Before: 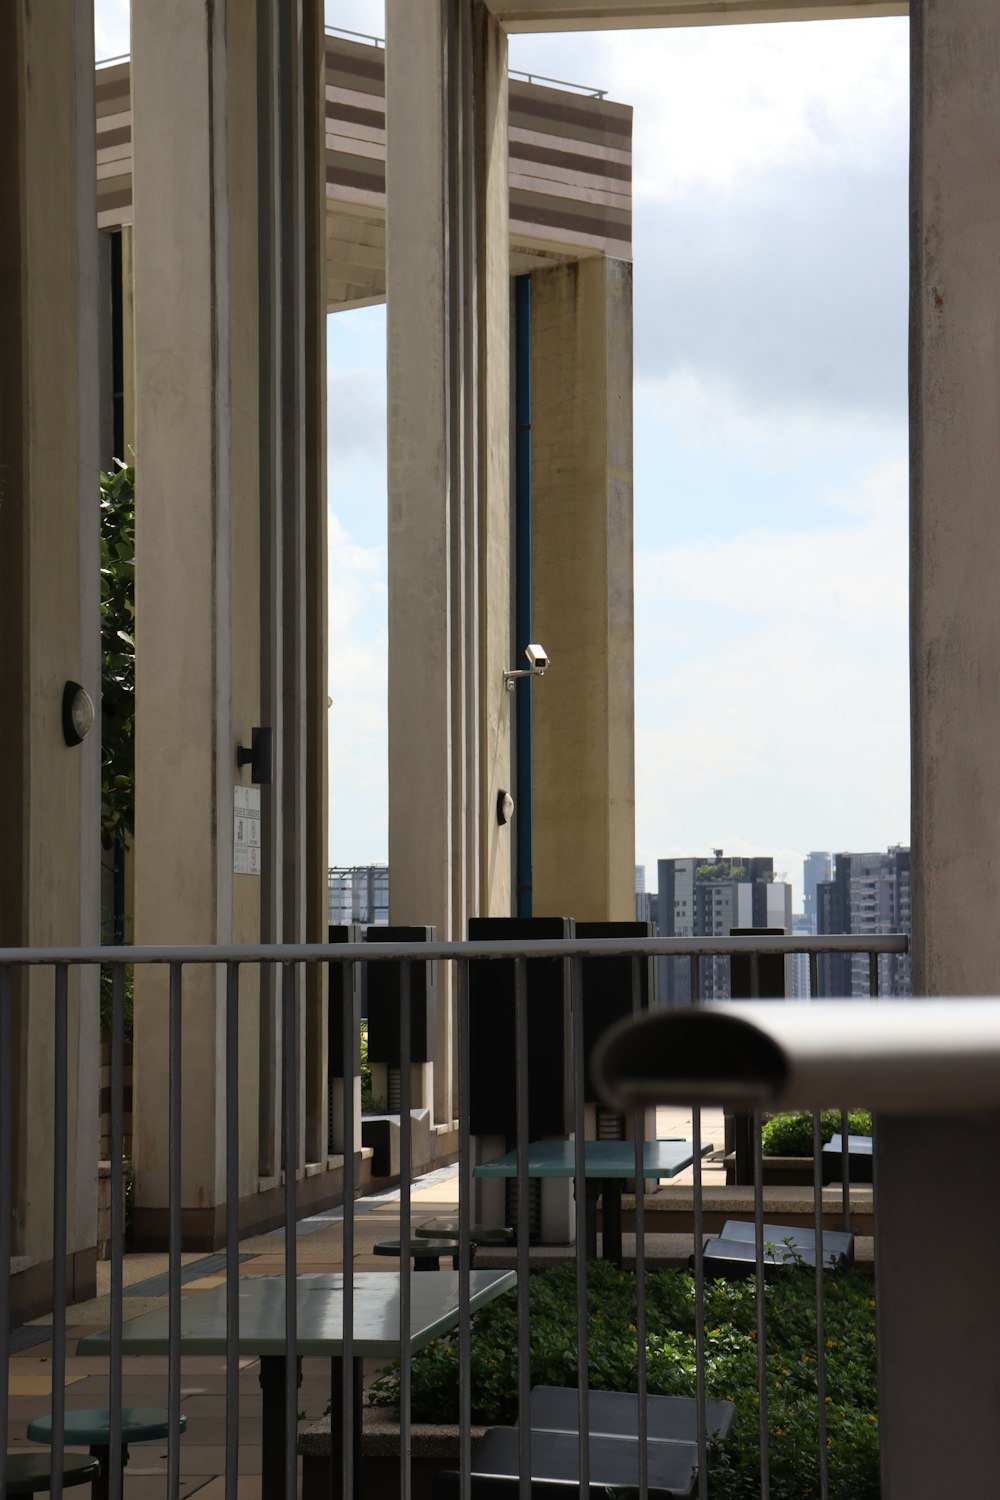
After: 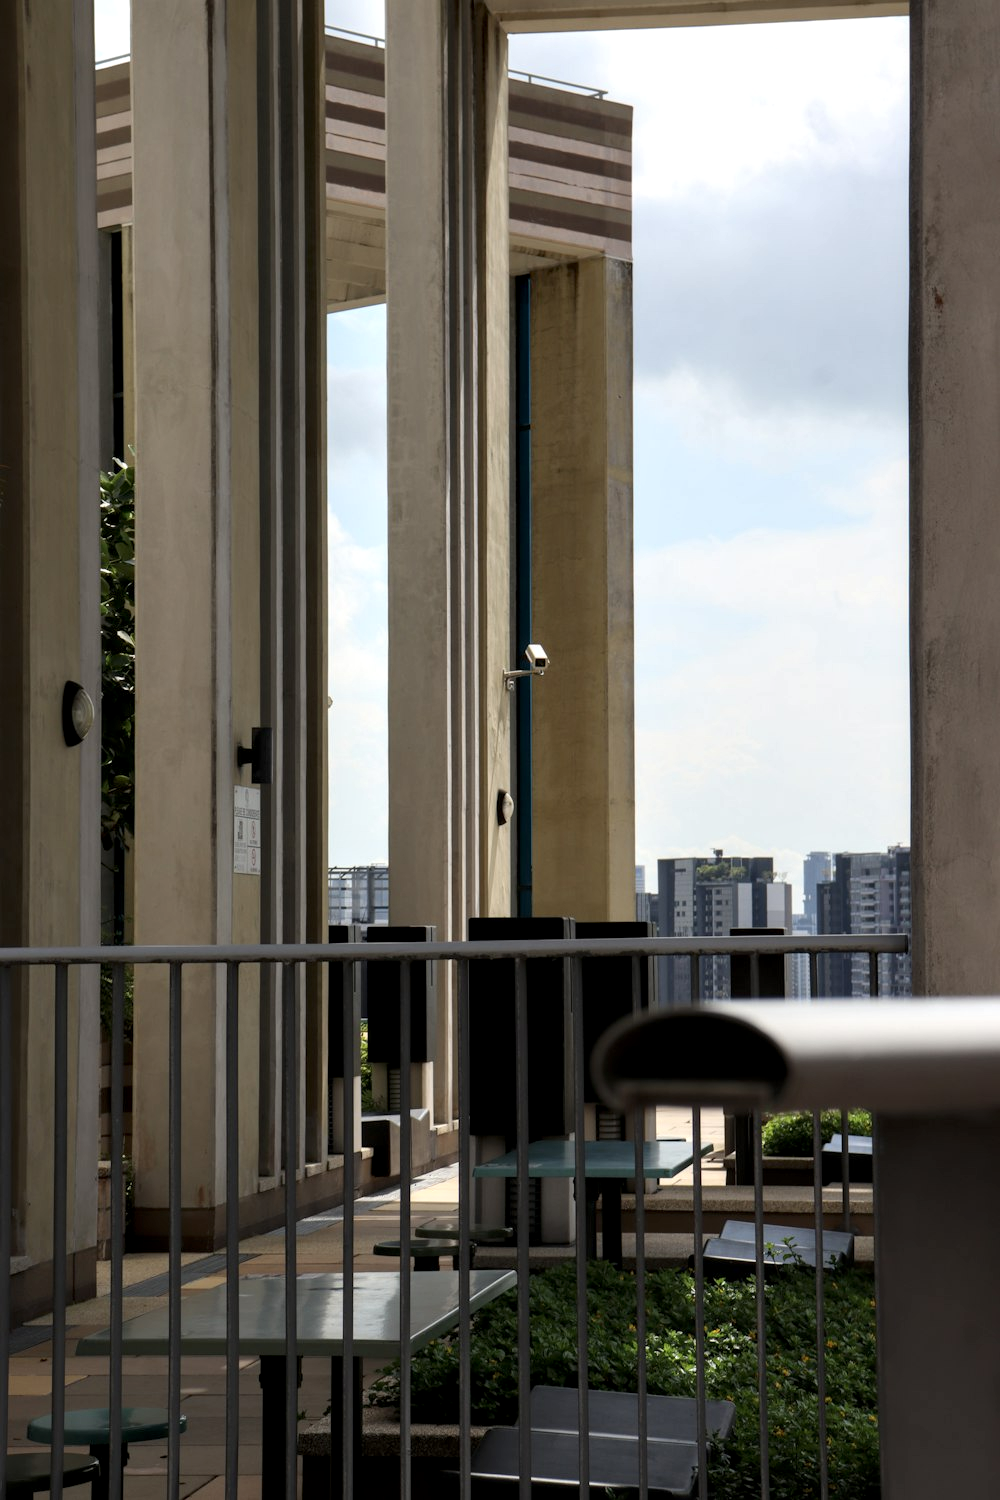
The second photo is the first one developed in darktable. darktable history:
local contrast: highlights 25%, shadows 77%, midtone range 0.75
